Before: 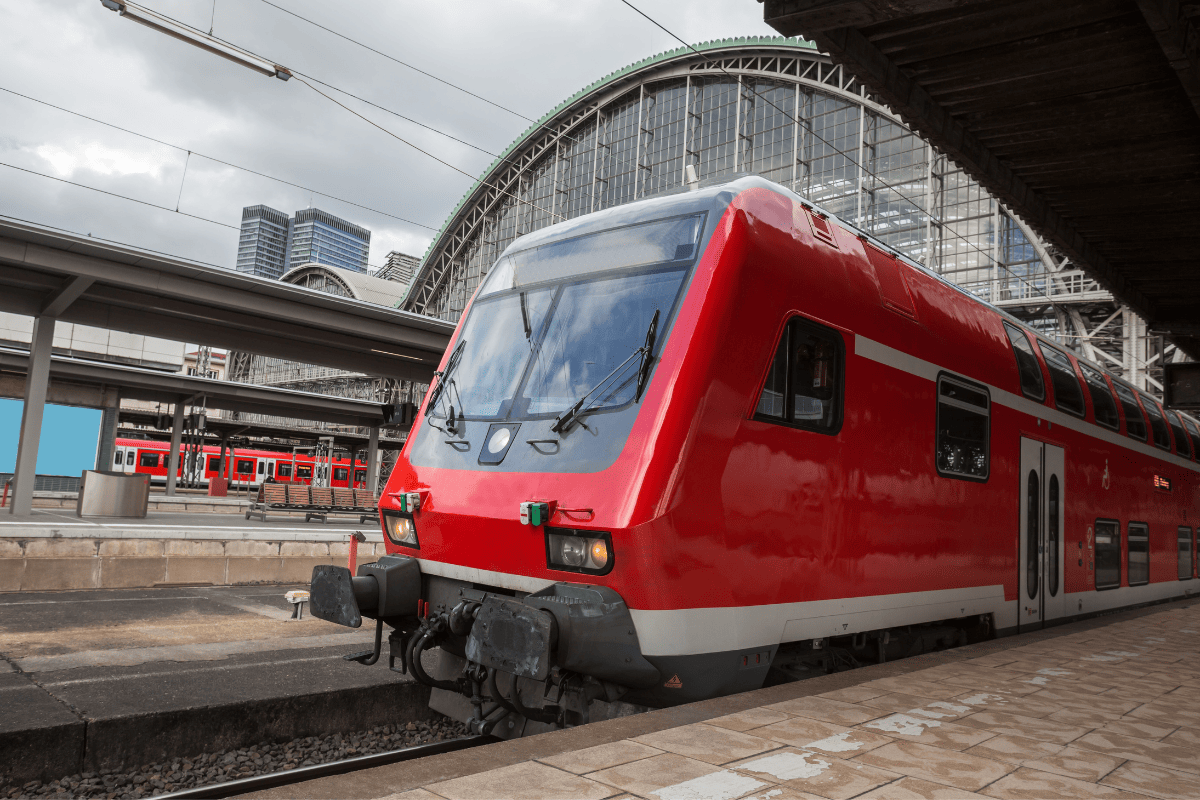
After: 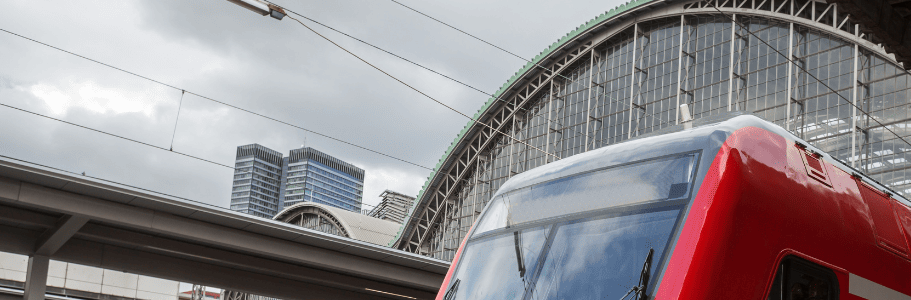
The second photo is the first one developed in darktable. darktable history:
exposure: compensate highlight preservation false
crop: left 0.524%, top 7.636%, right 23.504%, bottom 54.816%
